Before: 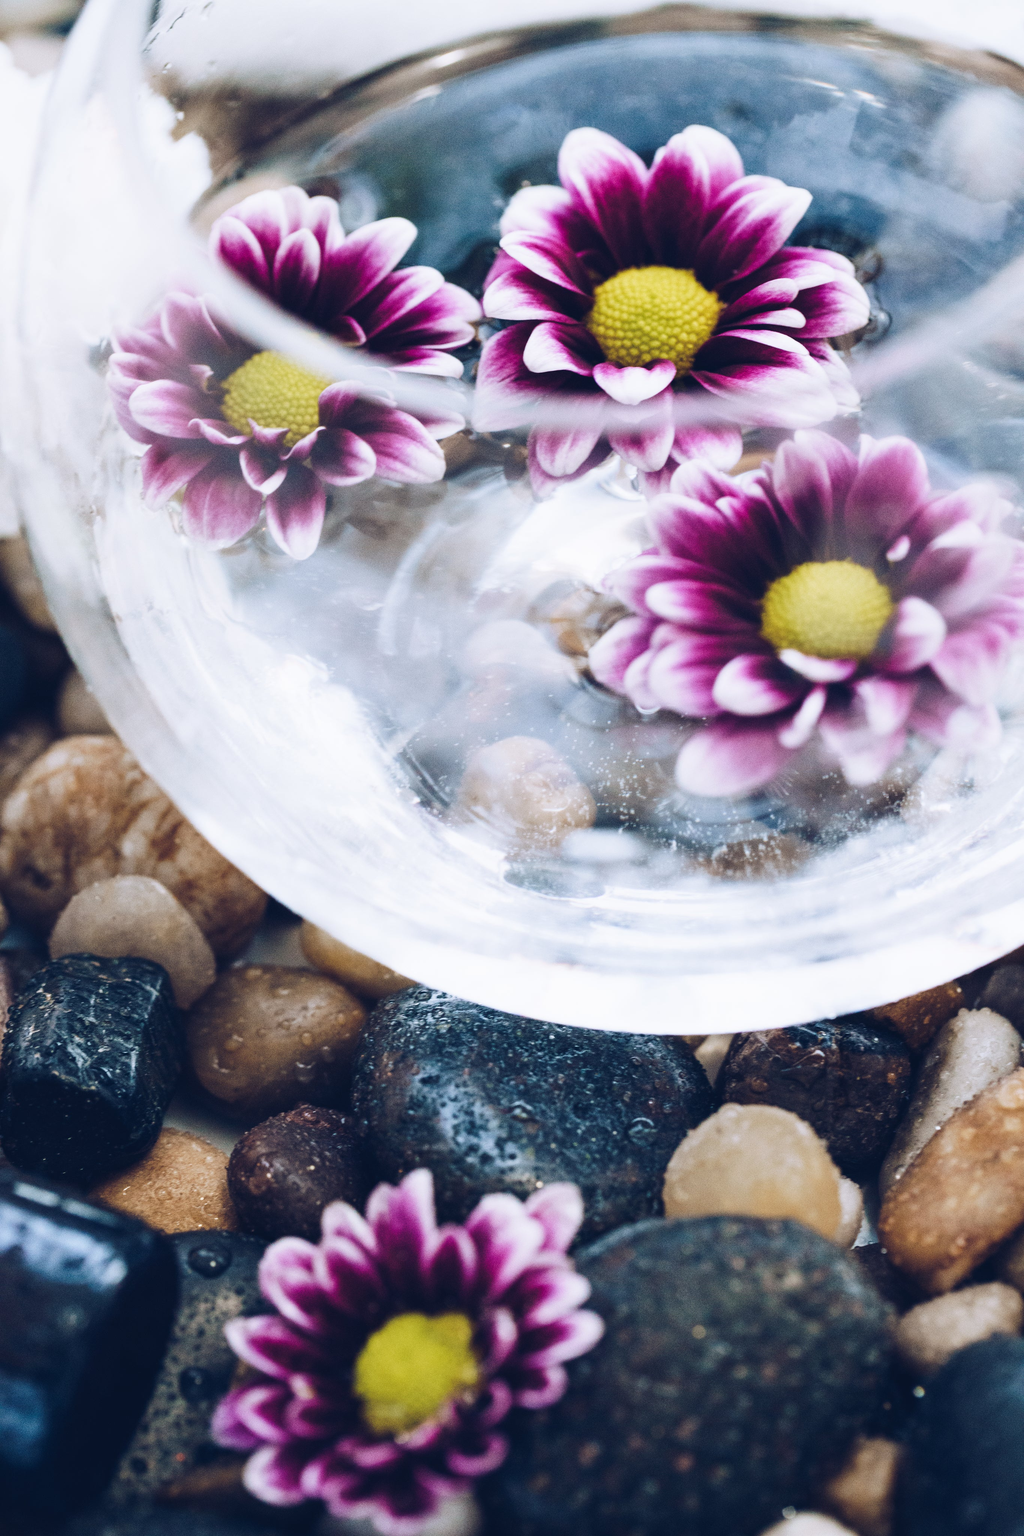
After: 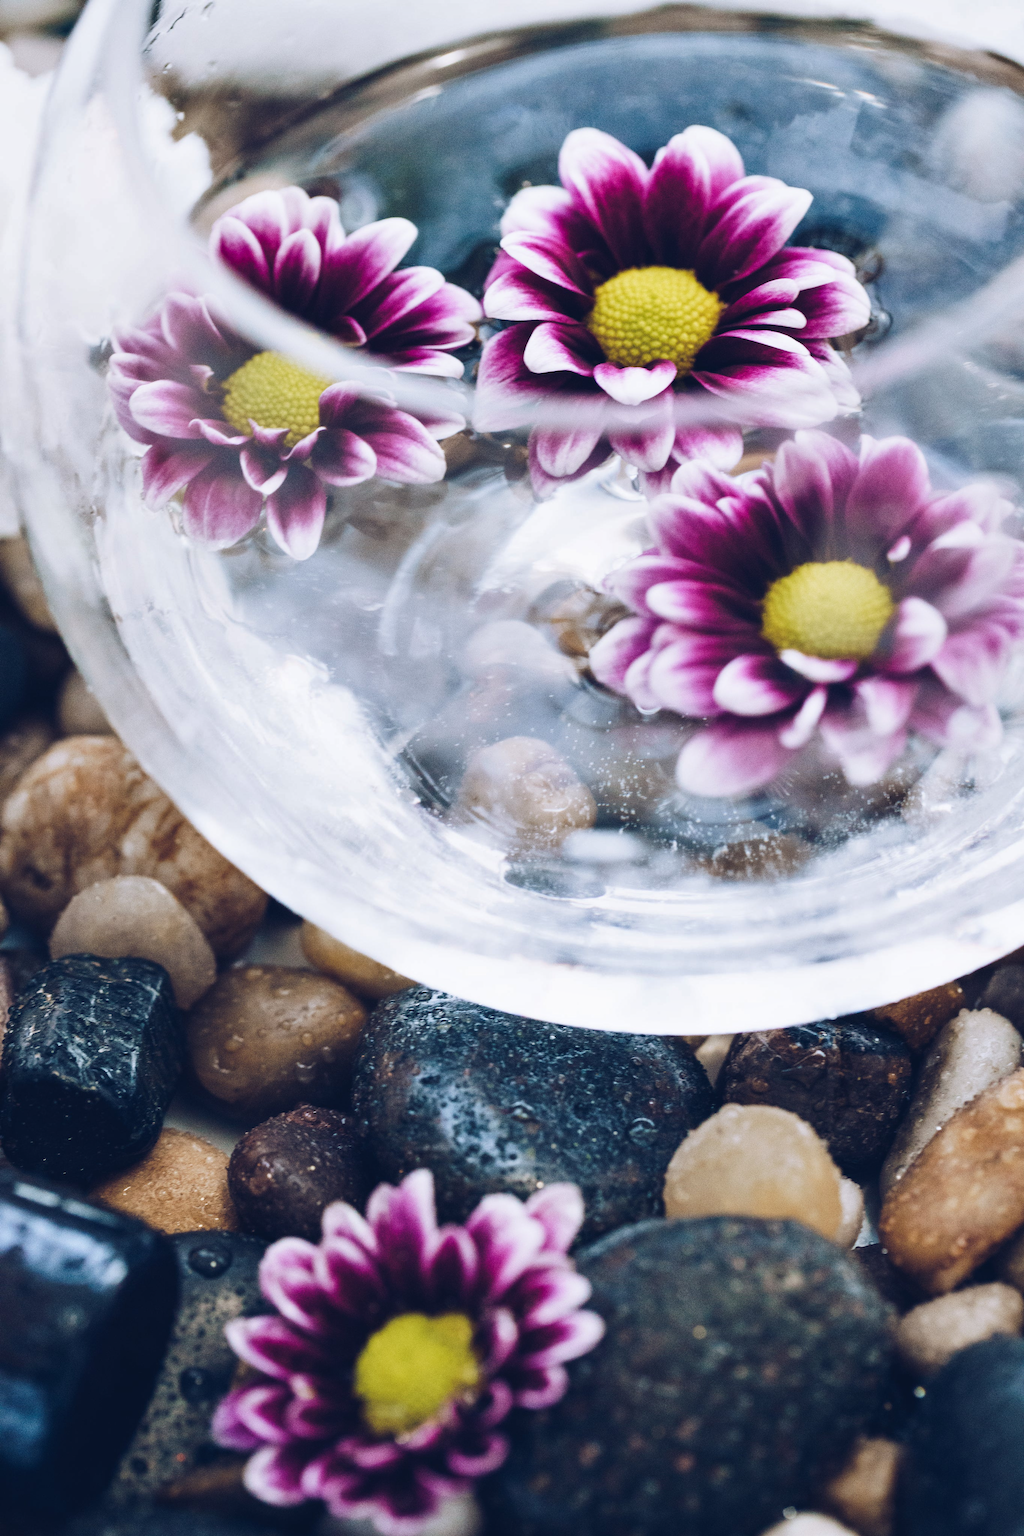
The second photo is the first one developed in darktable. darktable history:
shadows and highlights: shadows 6.5, soften with gaussian
